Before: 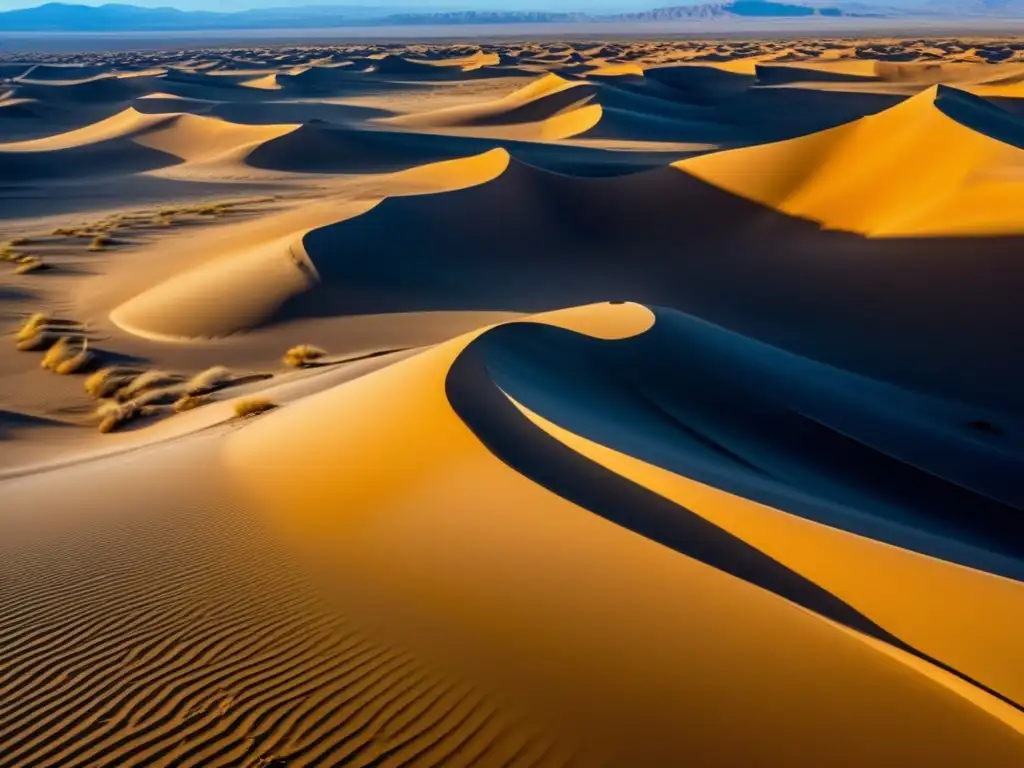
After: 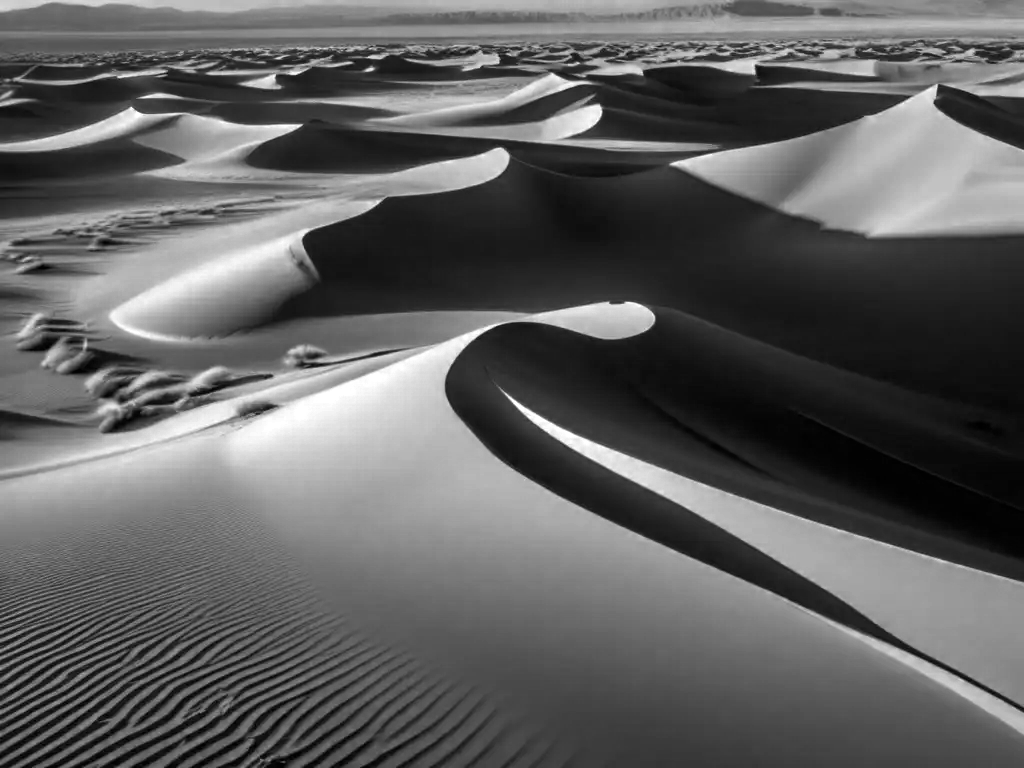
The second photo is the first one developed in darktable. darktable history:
color balance rgb: perceptual saturation grading › global saturation 40.606%, perceptual saturation grading › highlights -50.24%, perceptual saturation grading › shadows 31.01%, perceptual brilliance grading › global brilliance 20.389%, global vibrance 2.259%
color zones: curves: ch0 [(0.002, 0.593) (0.143, 0.417) (0.285, 0.541) (0.455, 0.289) (0.608, 0.327) (0.727, 0.283) (0.869, 0.571) (1, 0.603)]; ch1 [(0, 0) (0.143, 0) (0.286, 0) (0.429, 0) (0.571, 0) (0.714, 0) (0.857, 0)]
